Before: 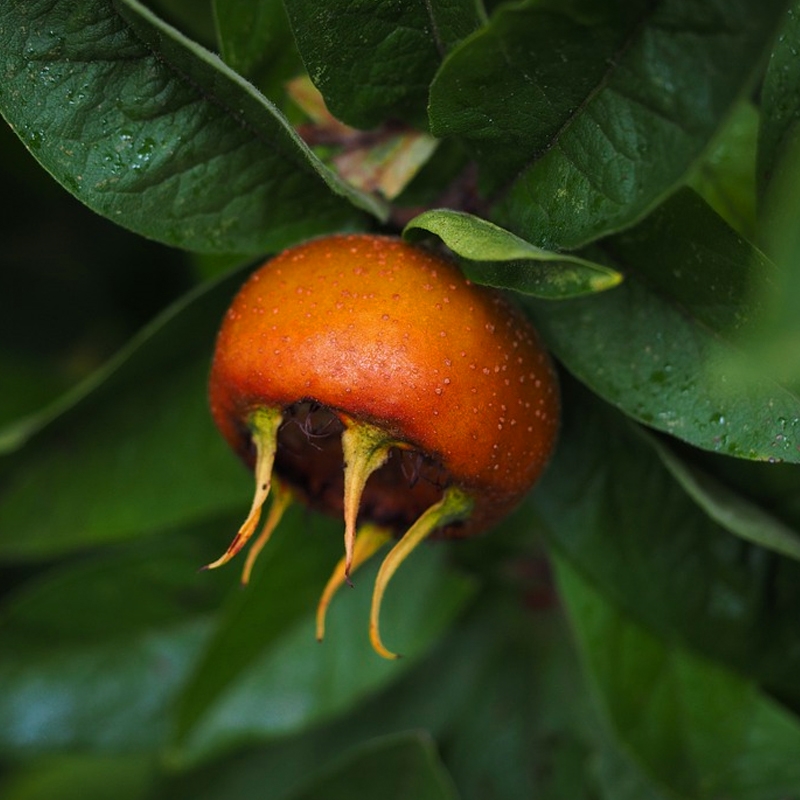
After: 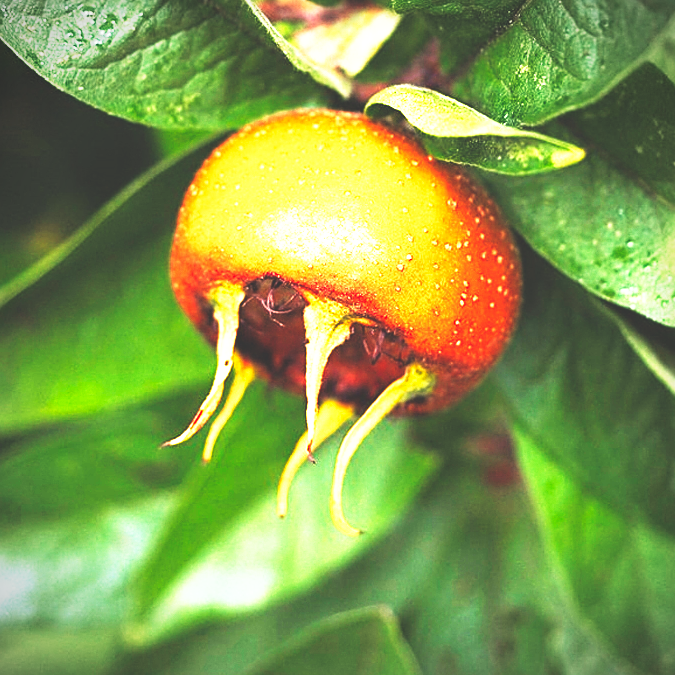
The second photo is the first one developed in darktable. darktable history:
white balance: red 1.127, blue 0.943
base curve: curves: ch0 [(0, 0.036) (0.007, 0.037) (0.604, 0.887) (1, 1)], preserve colors none
sharpen: on, module defaults
vignetting: fall-off start 91.19%
exposure: black level correction 0.001, exposure 2.607 EV, compensate exposure bias true, compensate highlight preservation false
crop and rotate: left 4.842%, top 15.51%, right 10.668%
